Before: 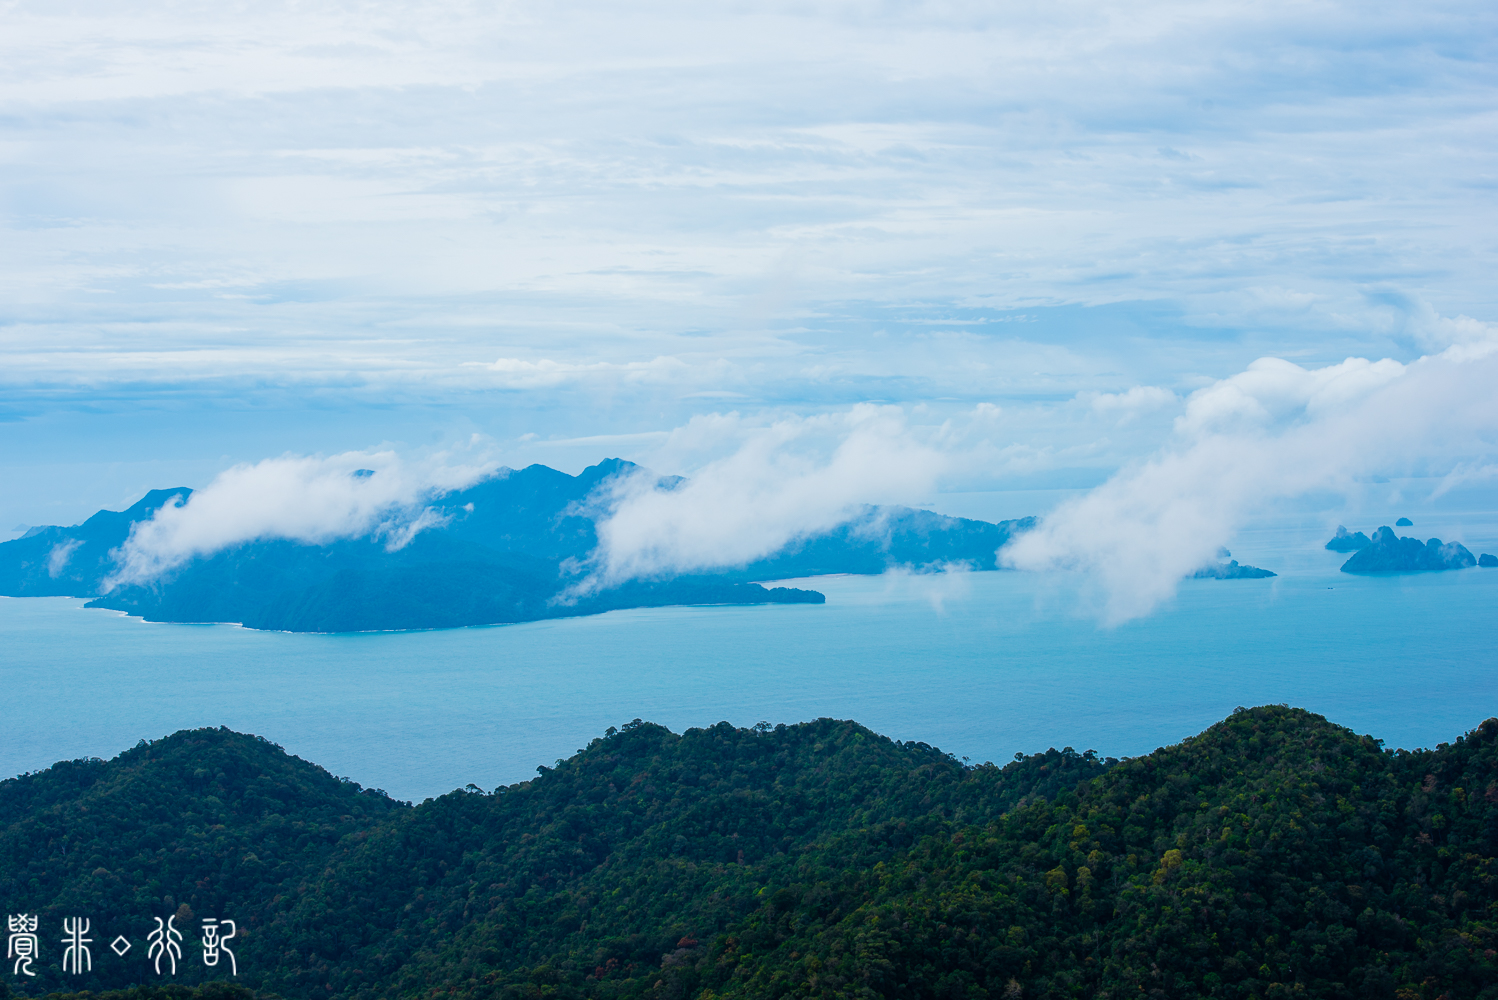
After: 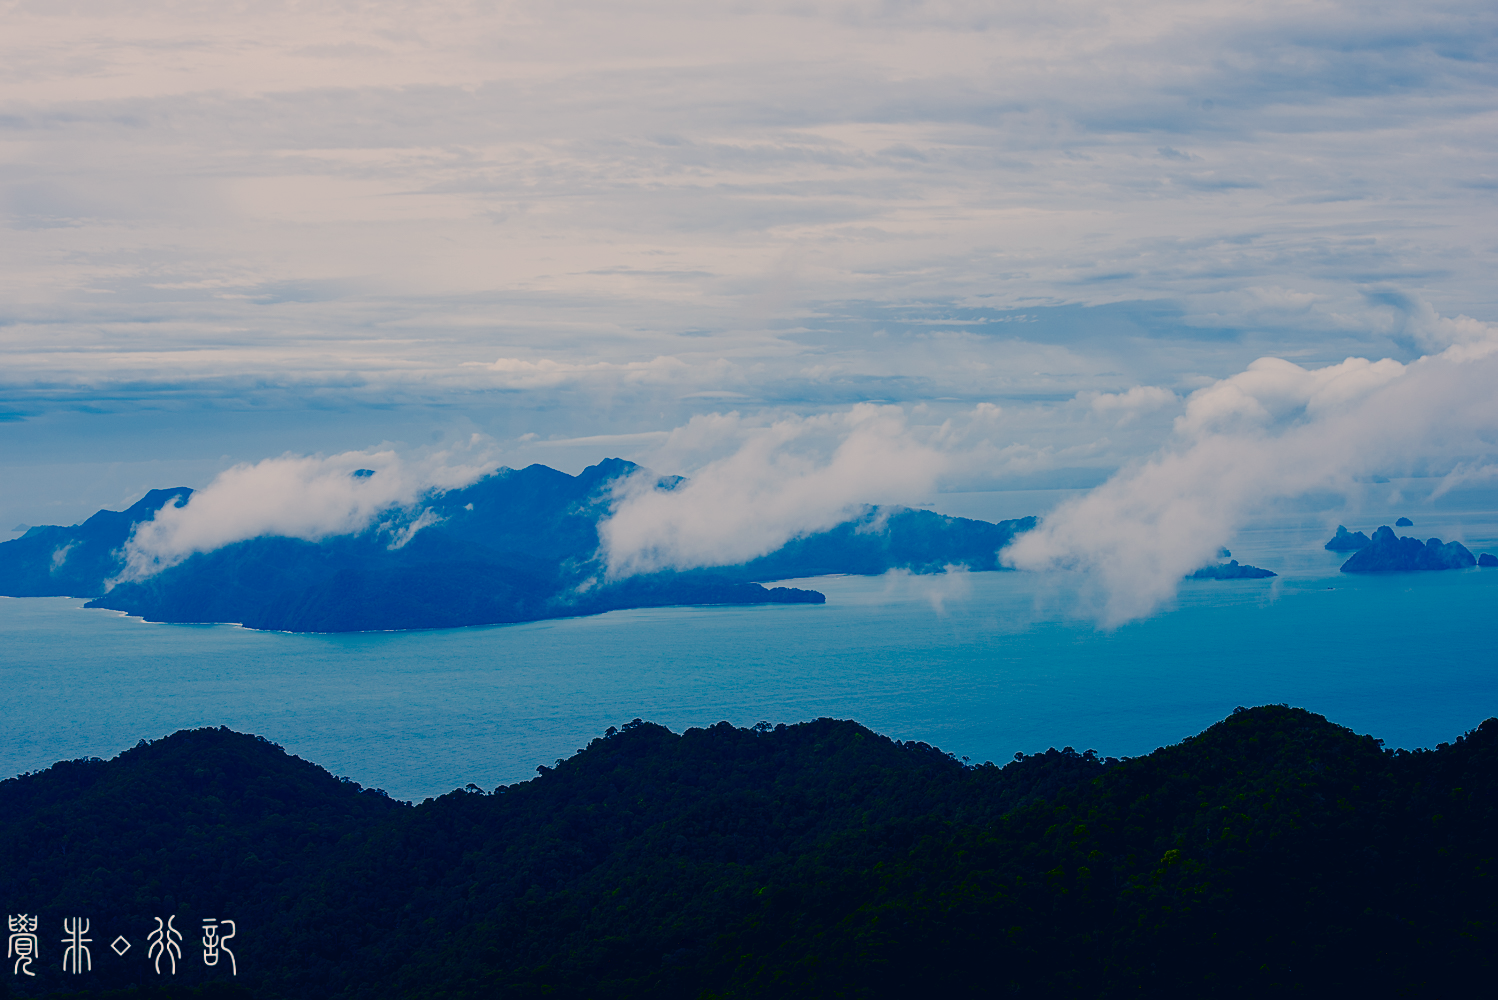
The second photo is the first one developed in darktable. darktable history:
exposure: exposure 0.236 EV, compensate highlight preservation false
filmic rgb: black relative exposure -5 EV, hardness 2.88, contrast 1.2, highlights saturation mix -30%
contrast brightness saturation: contrast 0.09, brightness -0.59, saturation 0.17
color correction: highlights a* 10.32, highlights b* 14.66, shadows a* -9.59, shadows b* -15.02
sharpen: amount 0.2
